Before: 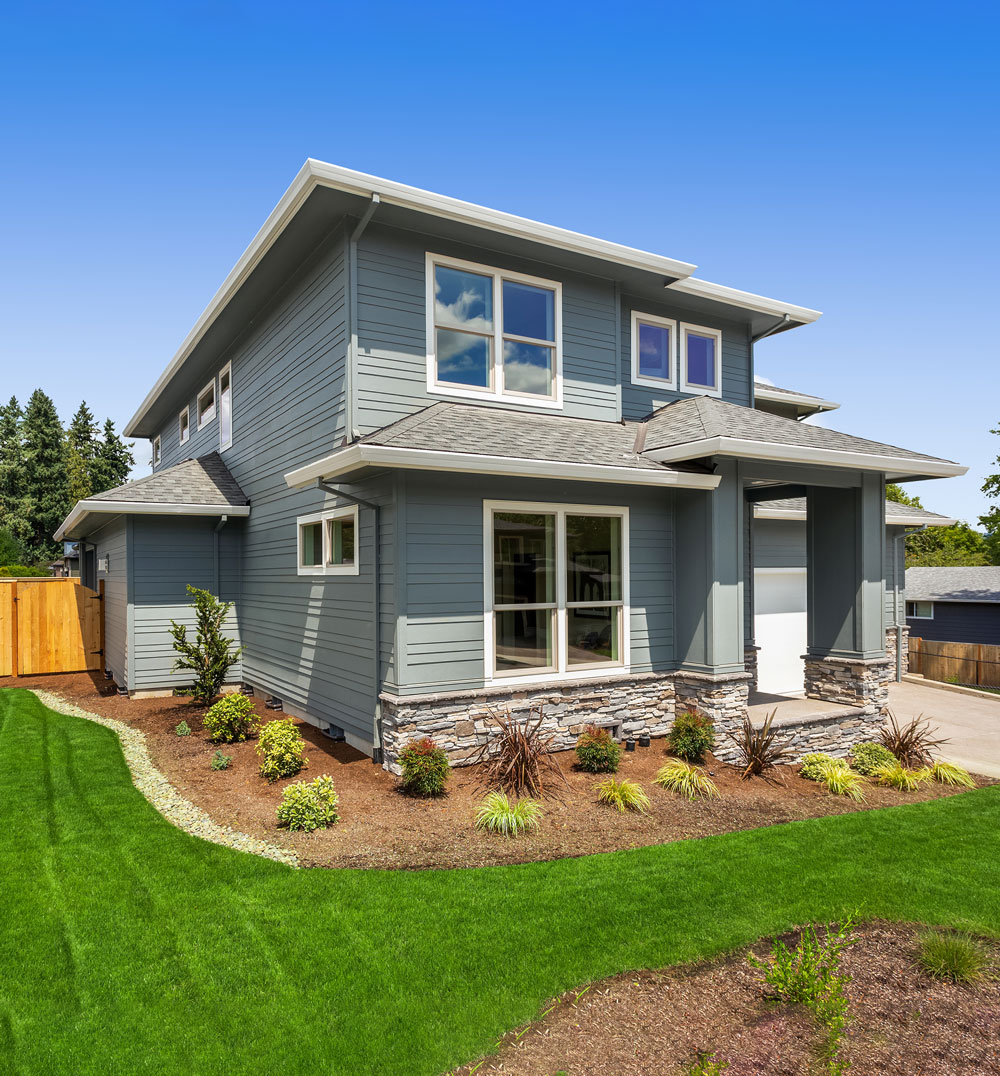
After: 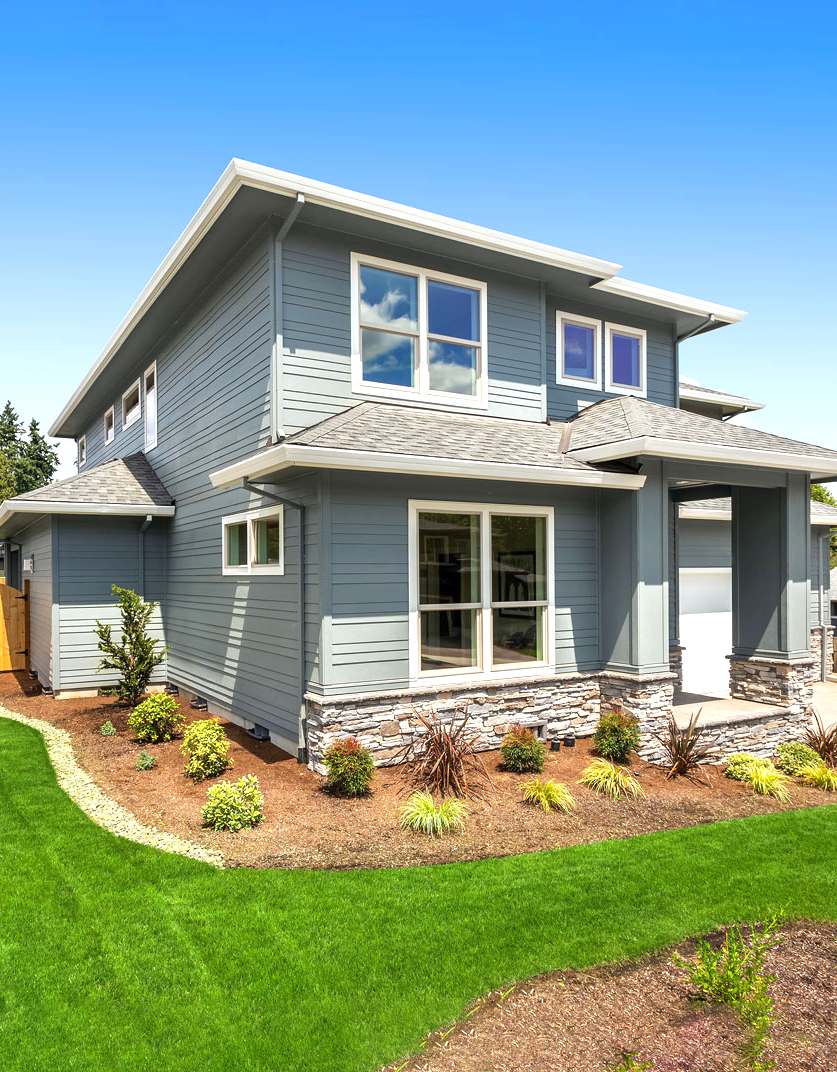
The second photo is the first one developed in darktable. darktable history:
exposure: exposure 0.6 EV, compensate highlight preservation false
crop: left 7.598%, right 7.873%
